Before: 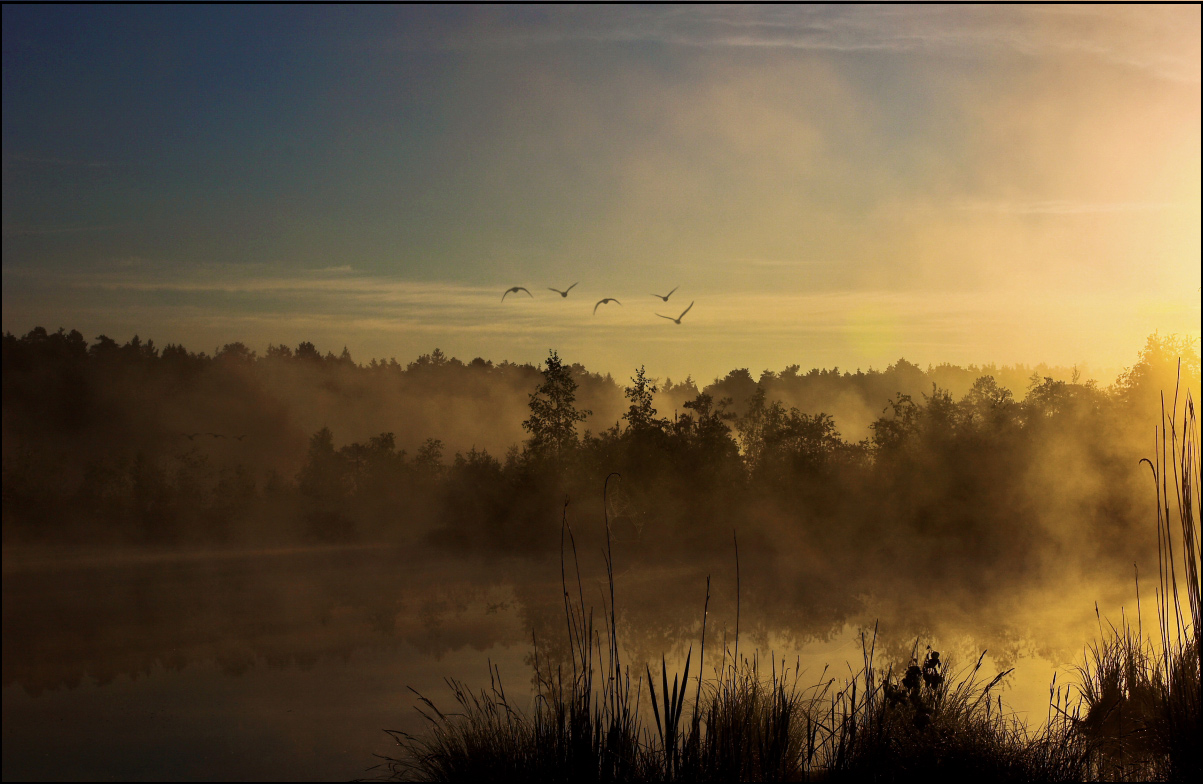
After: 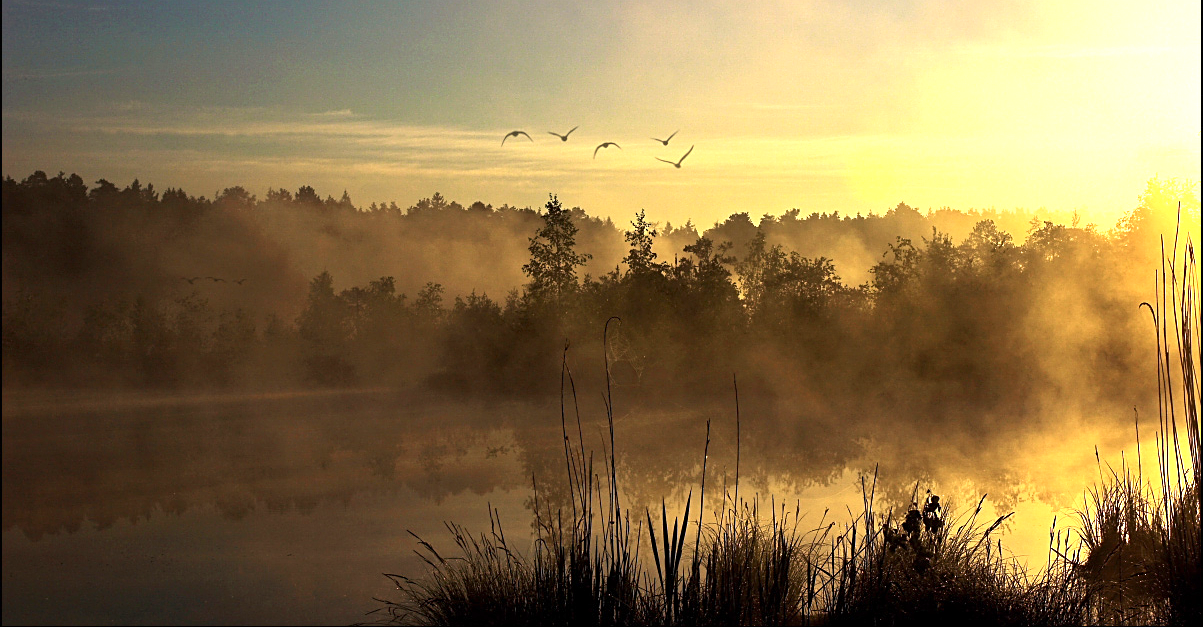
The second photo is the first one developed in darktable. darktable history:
sharpen: on, module defaults
exposure: exposure 1.136 EV, compensate highlight preservation false
crop and rotate: top 19.934%
